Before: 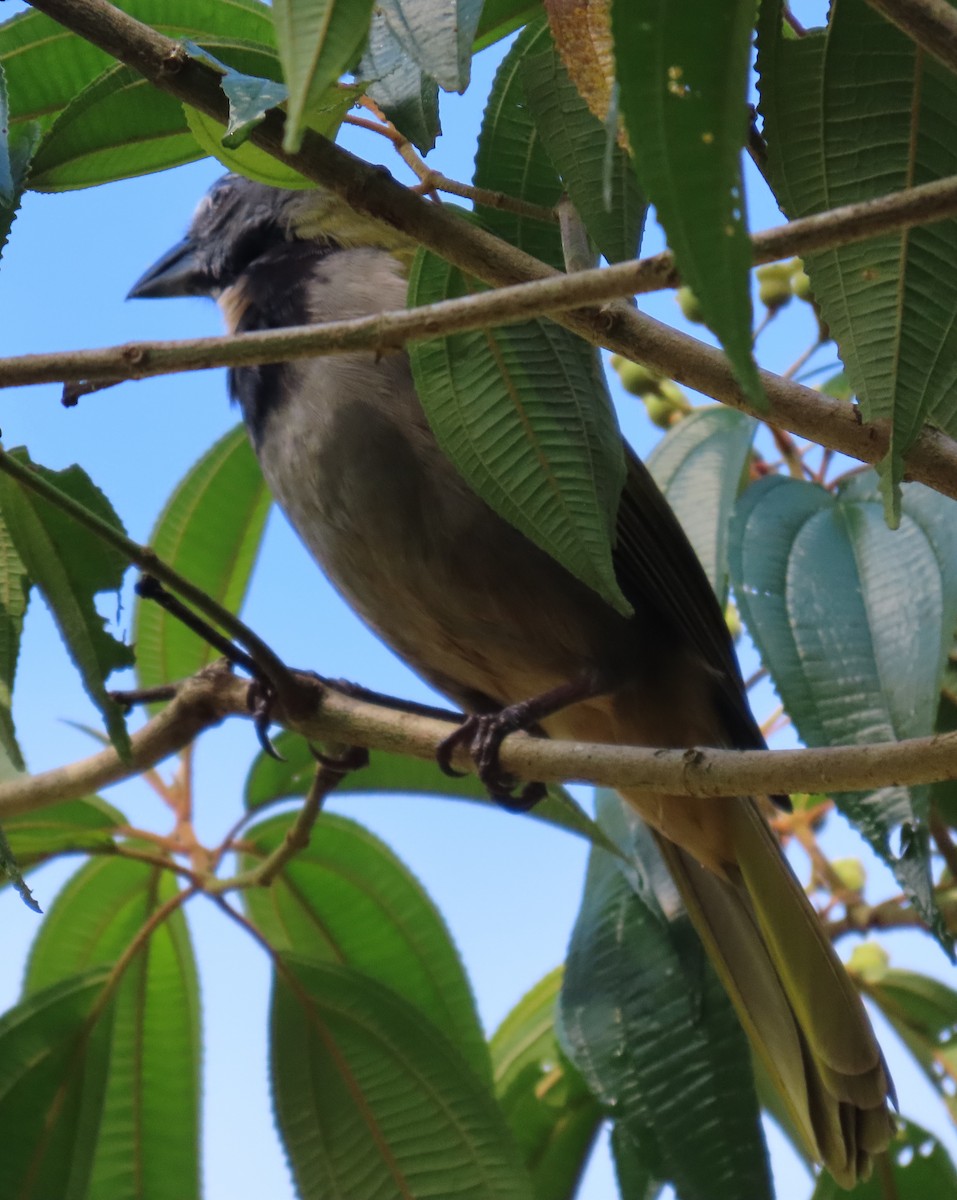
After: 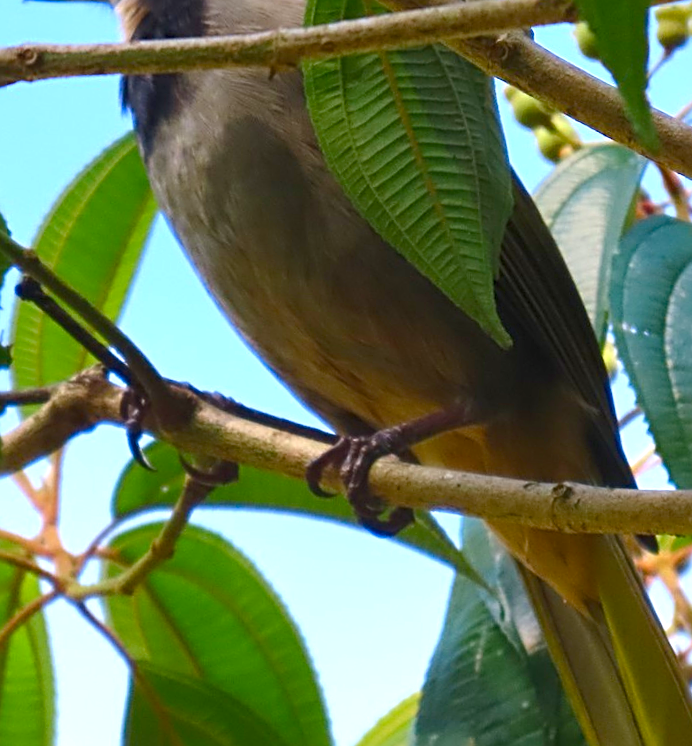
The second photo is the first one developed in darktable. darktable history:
crop and rotate: angle -3.48°, left 9.873%, top 21.263%, right 12.357%, bottom 11.943%
sharpen: radius 2.666, amount 0.672
exposure: exposure 0.95 EV, compensate exposure bias true, compensate highlight preservation false
color balance rgb: shadows lift › chroma 0.819%, shadows lift › hue 111.58°, linear chroma grading › shadows -3.219%, linear chroma grading › highlights -3.92%, perceptual saturation grading › global saturation 20%, perceptual saturation grading › highlights -25.409%, perceptual saturation grading › shadows 25.8%, global vibrance 31.727%
tone equalizer: -8 EV 0.284 EV, -7 EV 0.432 EV, -6 EV 0.405 EV, -5 EV 0.268 EV, -3 EV -0.283 EV, -2 EV -0.414 EV, -1 EV -0.442 EV, +0 EV -0.242 EV
